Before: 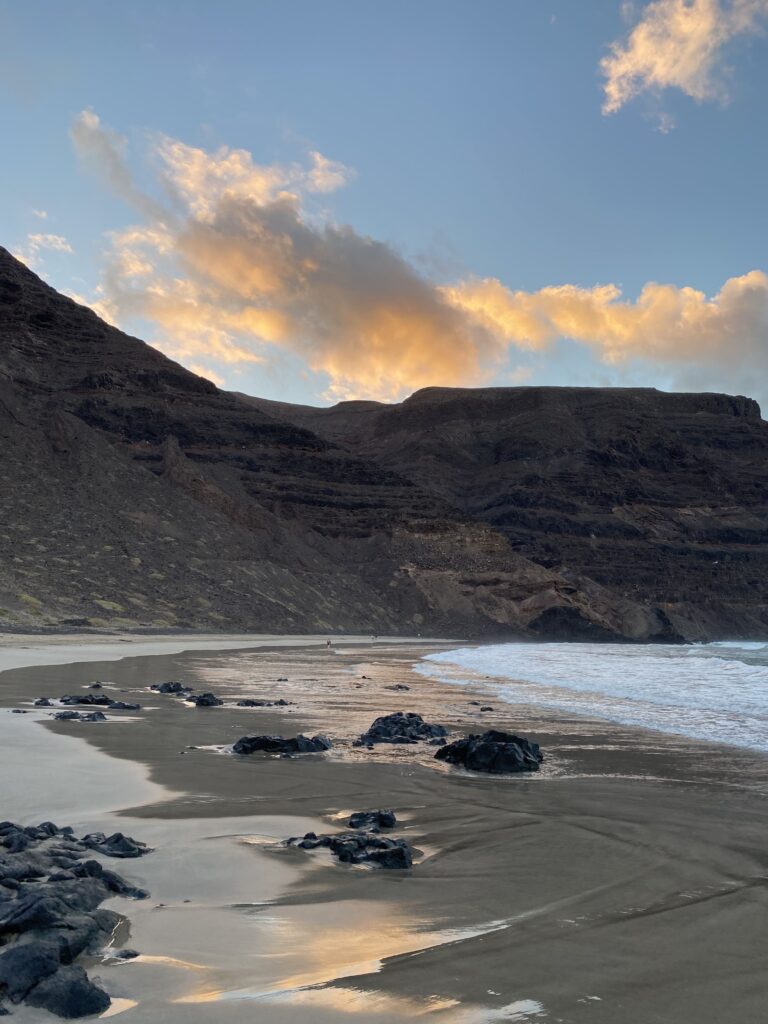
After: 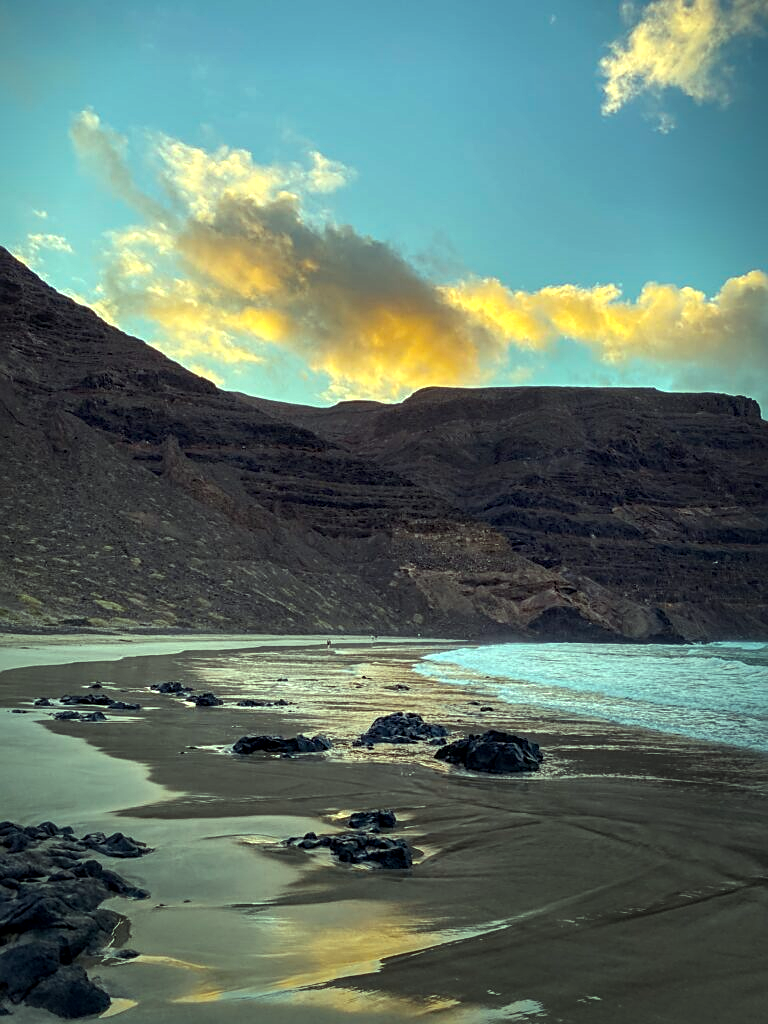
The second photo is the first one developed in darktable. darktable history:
sharpen: on, module defaults
local contrast: detail 130%
vignetting: brightness -0.559, saturation -0.002, center (-0.057, -0.359), automatic ratio true, unbound false
color balance rgb: highlights gain › luminance 15.319%, highlights gain › chroma 6.92%, highlights gain › hue 126.92°, white fulcrum 0.099 EV, perceptual saturation grading › global saturation 30.294%, perceptual brilliance grading › global brilliance 15.413%, perceptual brilliance grading › shadows -35.099%, contrast -10.509%
